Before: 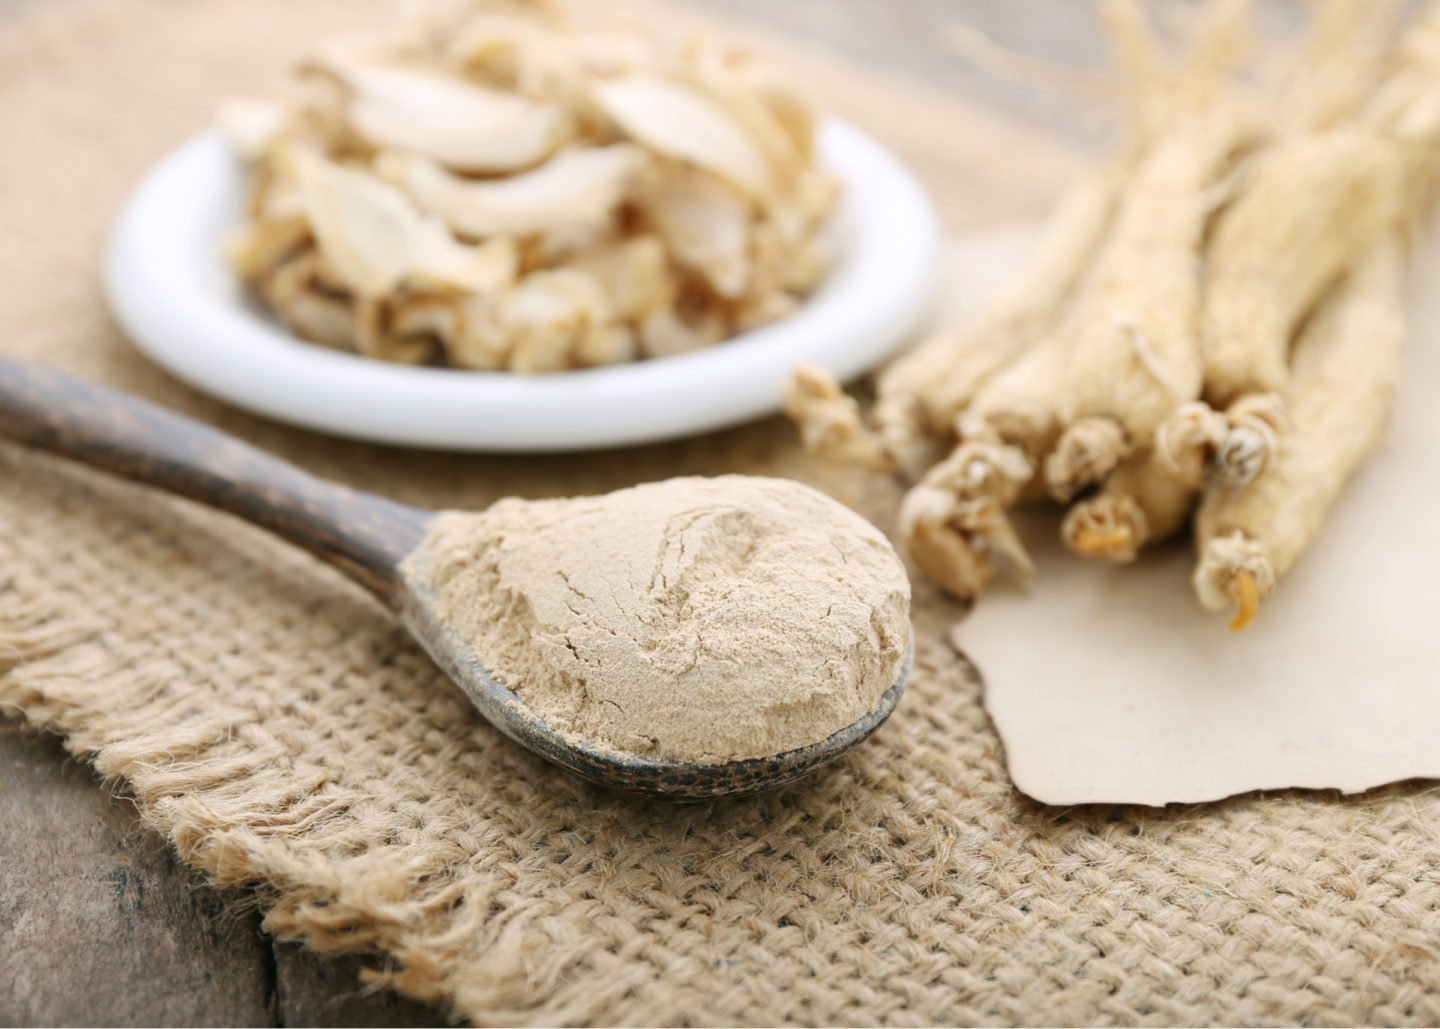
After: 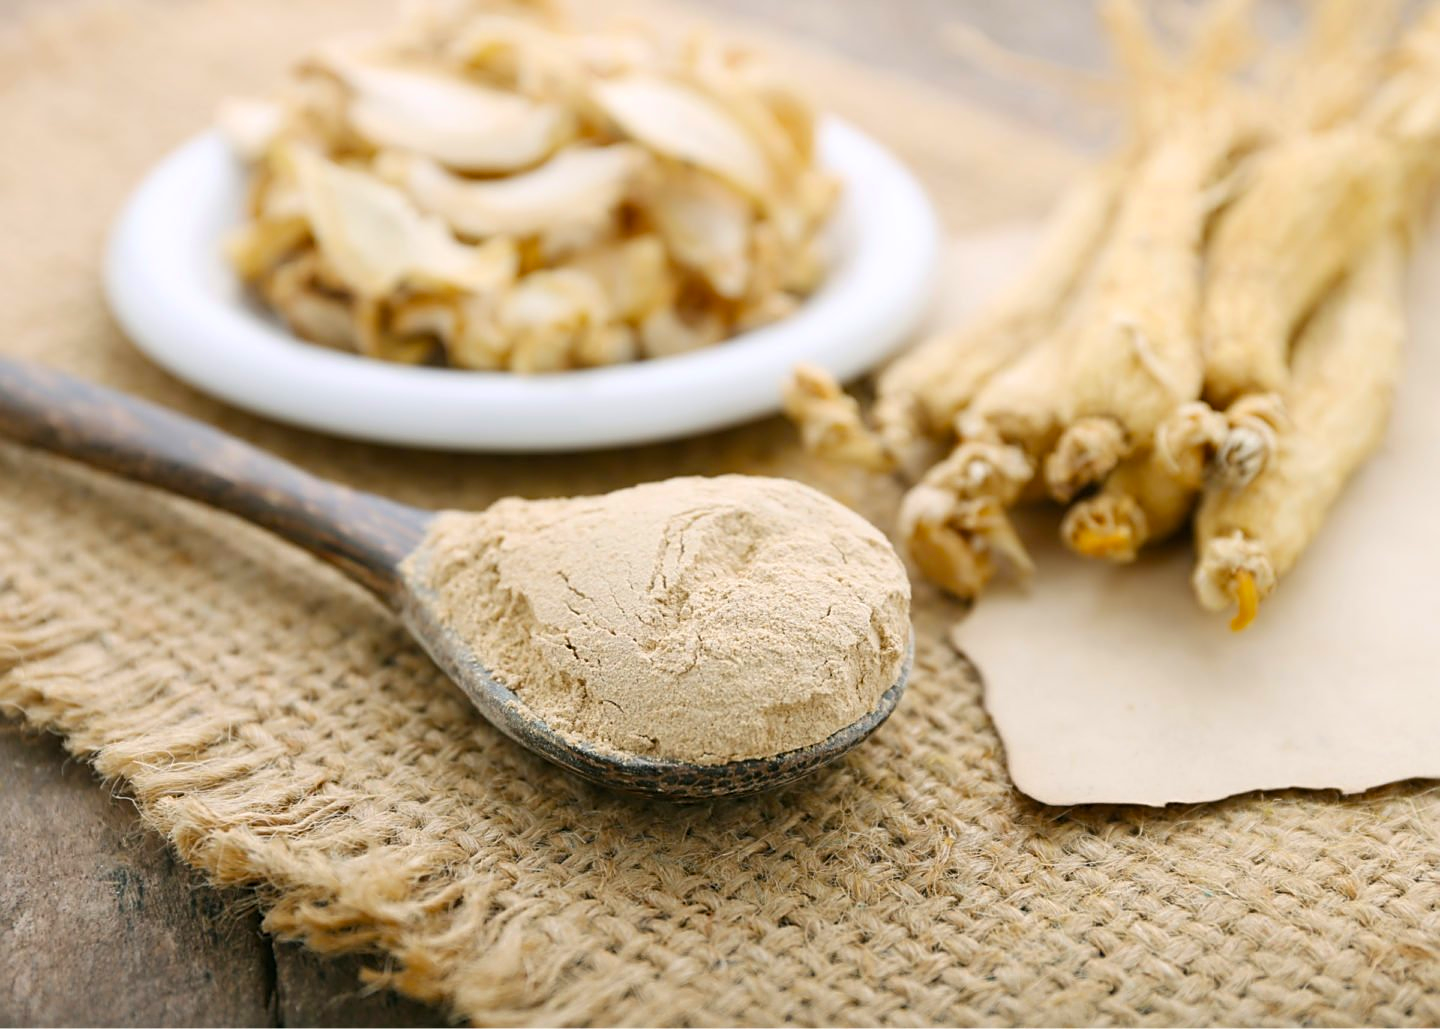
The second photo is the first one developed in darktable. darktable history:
color balance rgb: perceptual saturation grading › global saturation 20%, global vibrance 20%
vibrance: vibrance 14%
sharpen: on, module defaults
